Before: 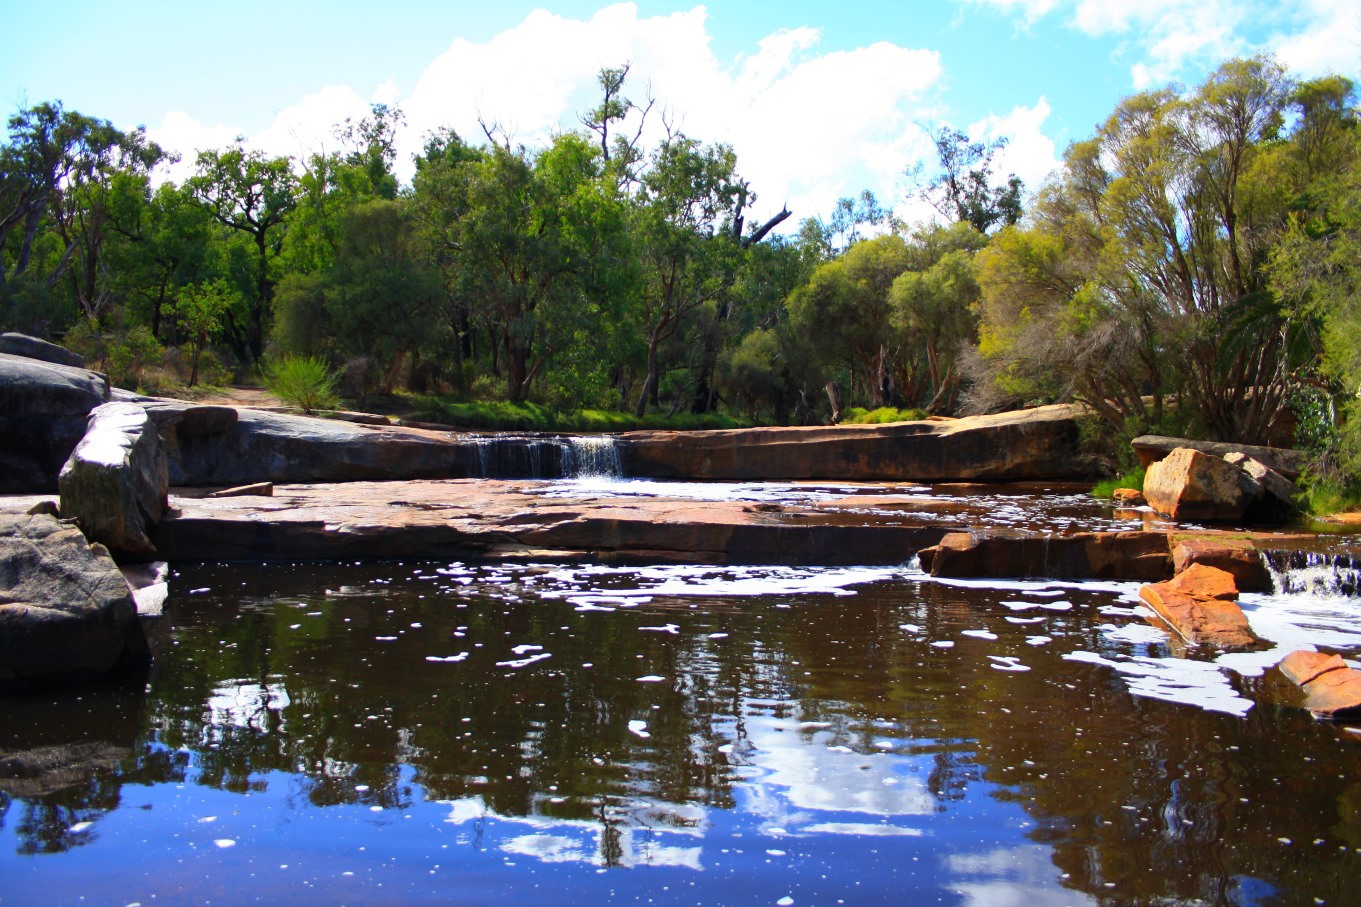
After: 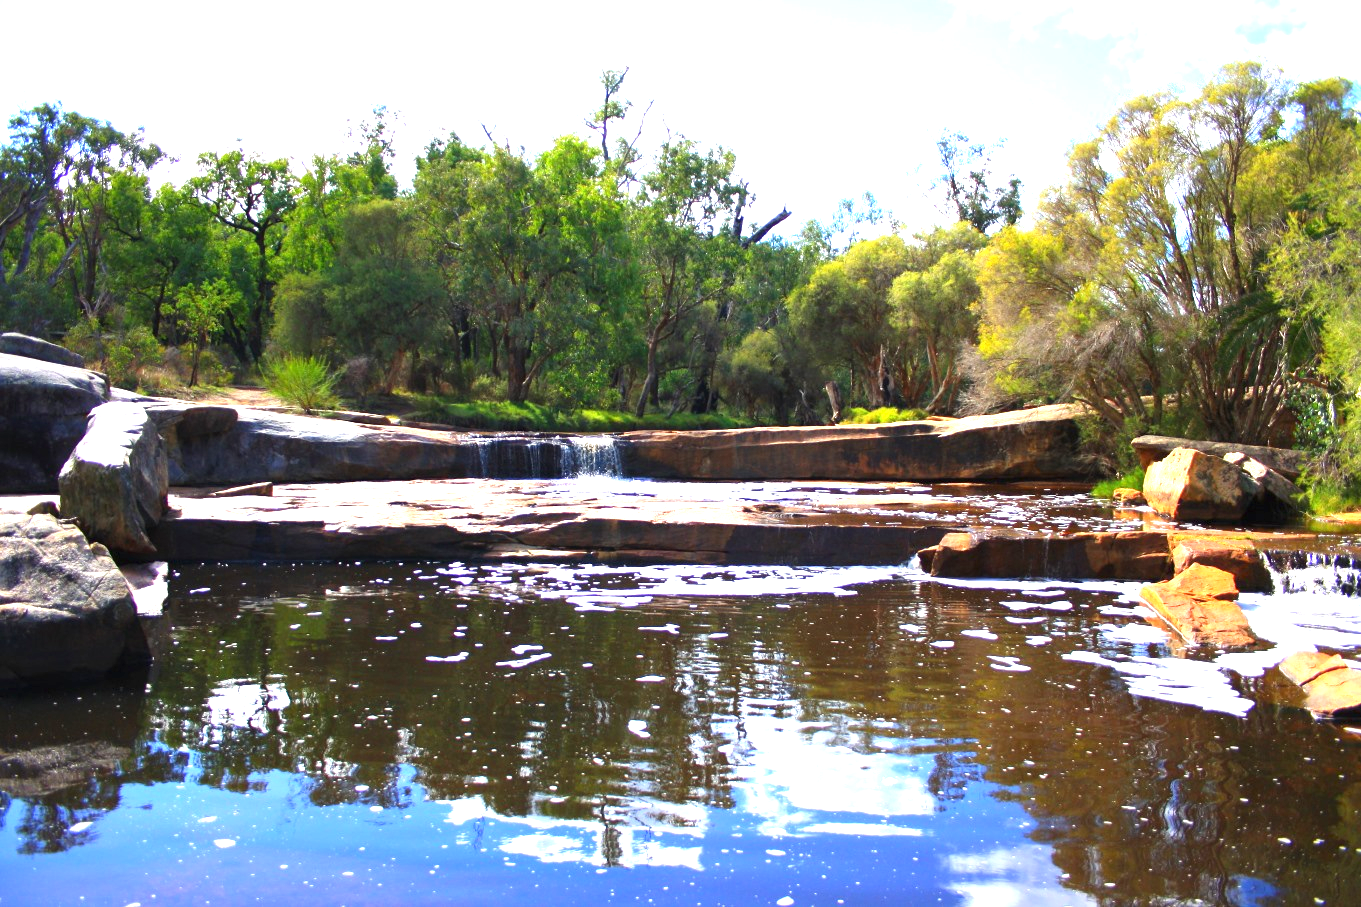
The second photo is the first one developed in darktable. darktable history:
exposure: black level correction 0, exposure 1.276 EV, compensate highlight preservation false
